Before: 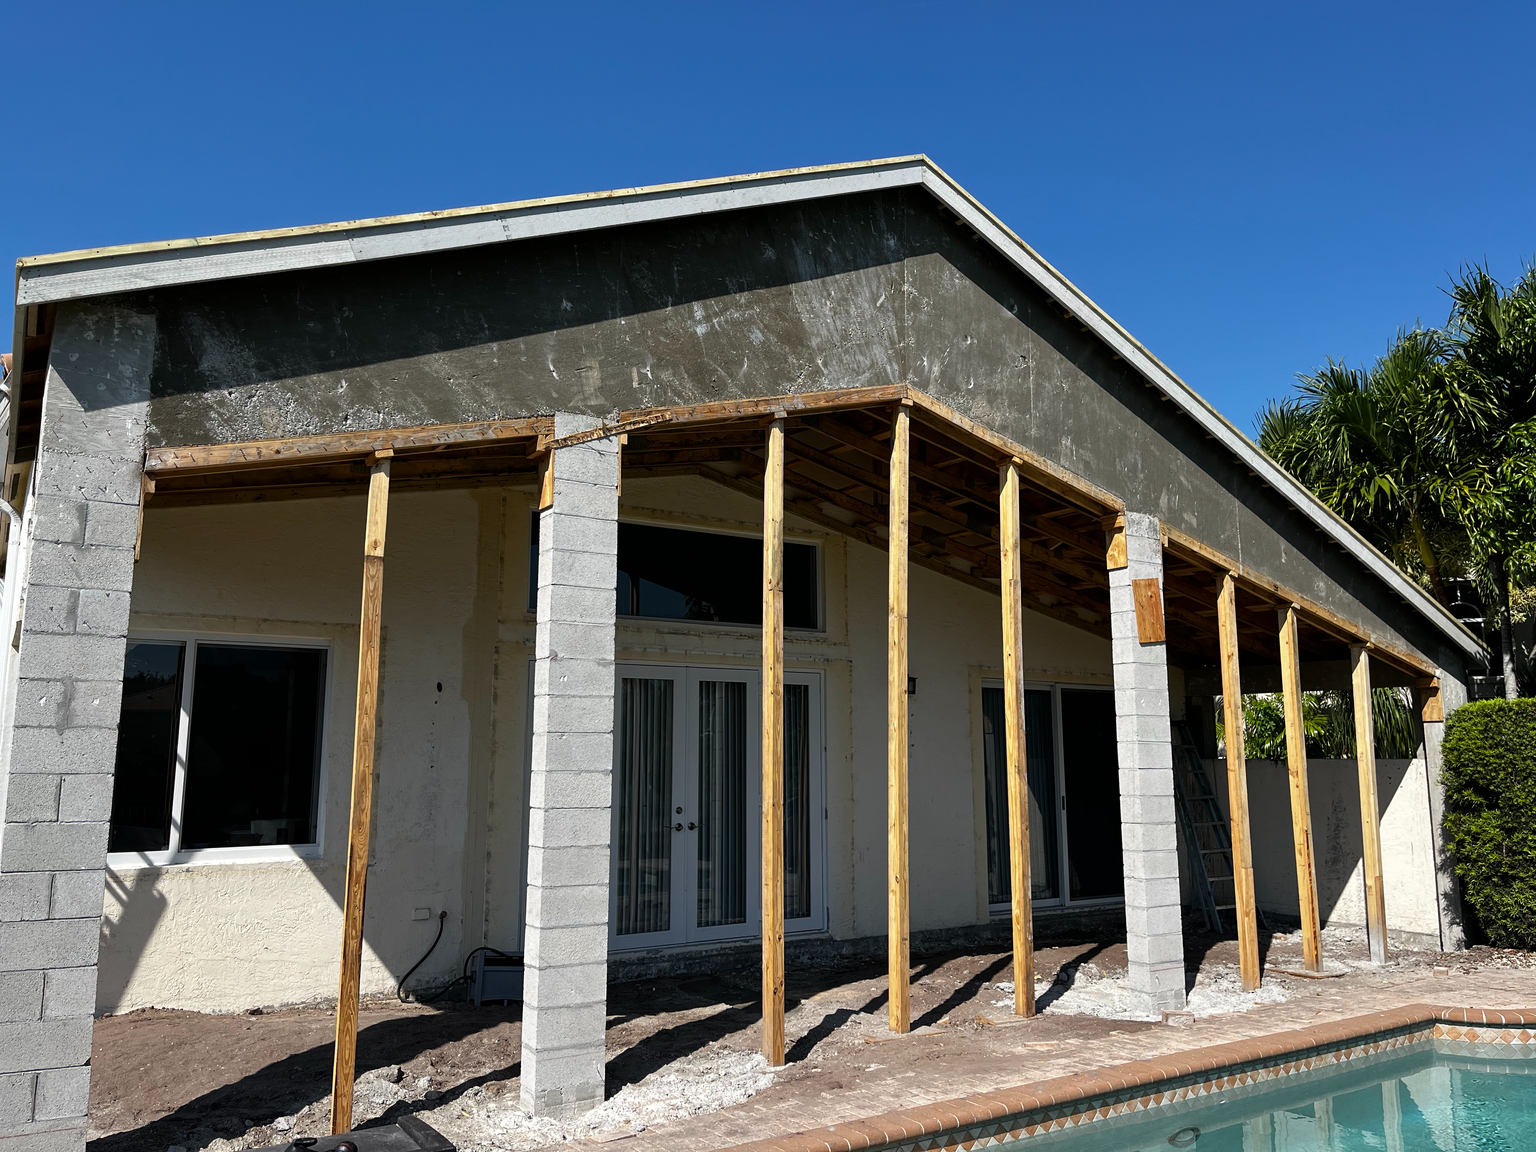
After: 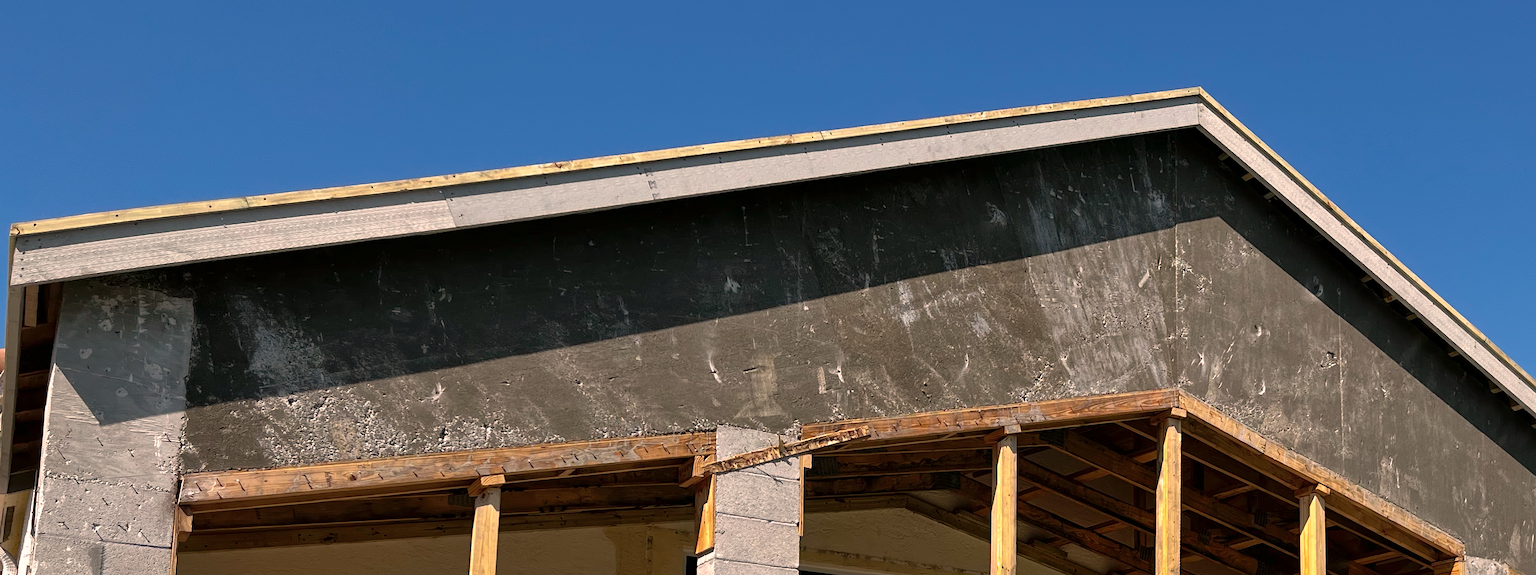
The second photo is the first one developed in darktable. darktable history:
white balance: red 1.127, blue 0.943
crop: left 0.579%, top 7.627%, right 23.167%, bottom 54.275%
shadows and highlights: on, module defaults
